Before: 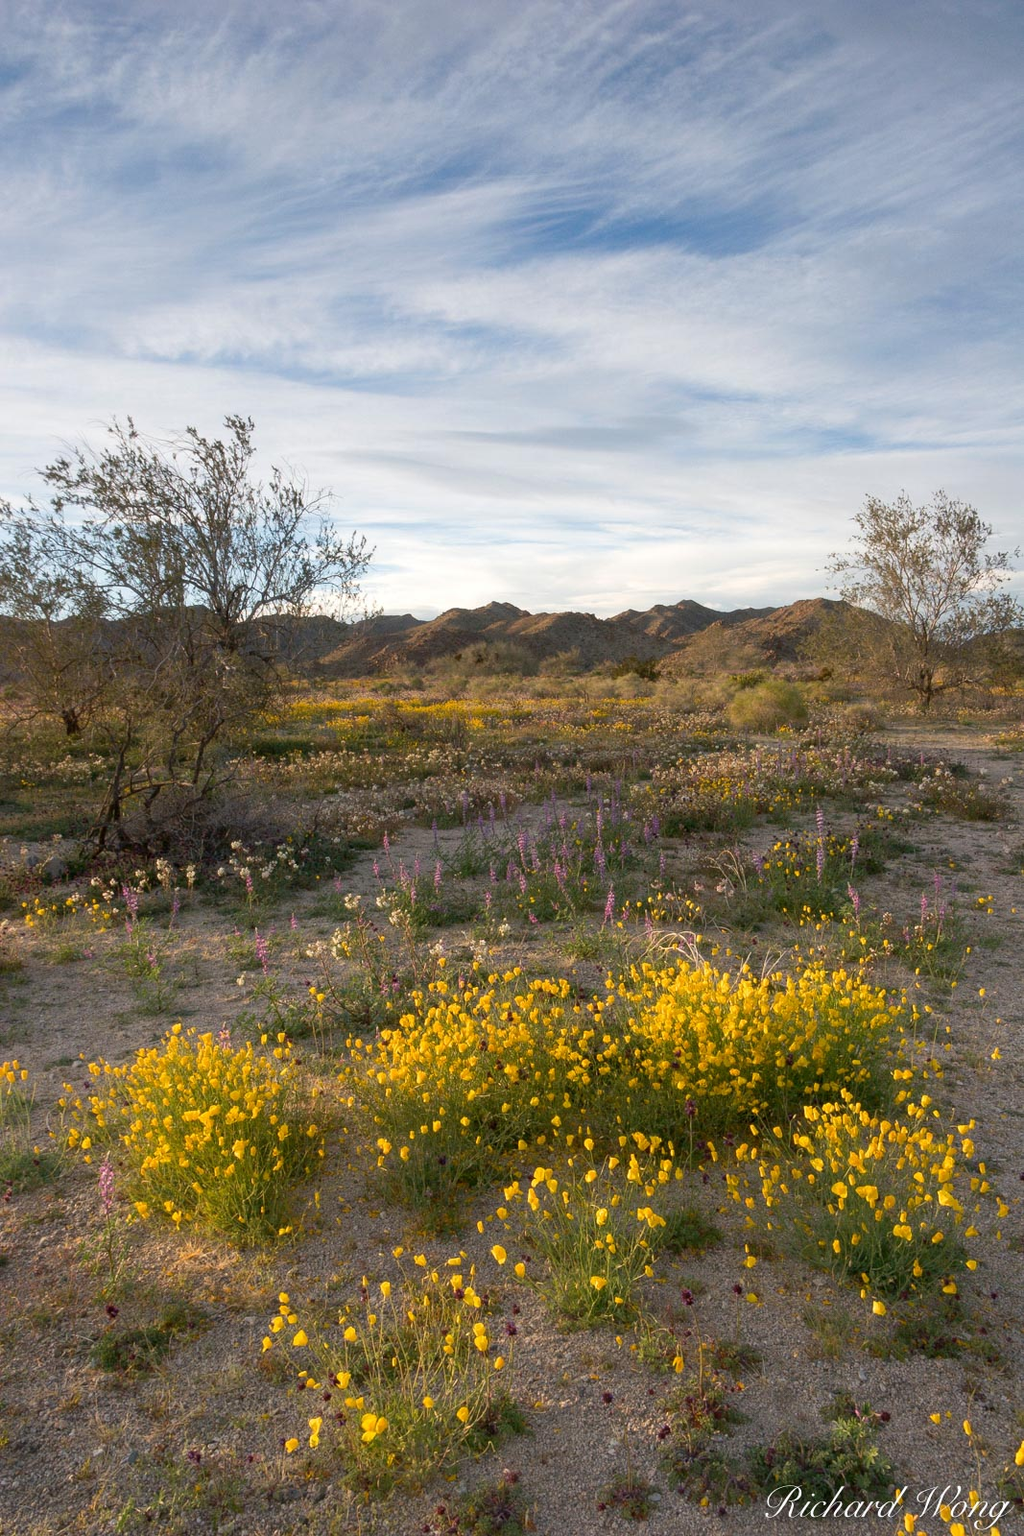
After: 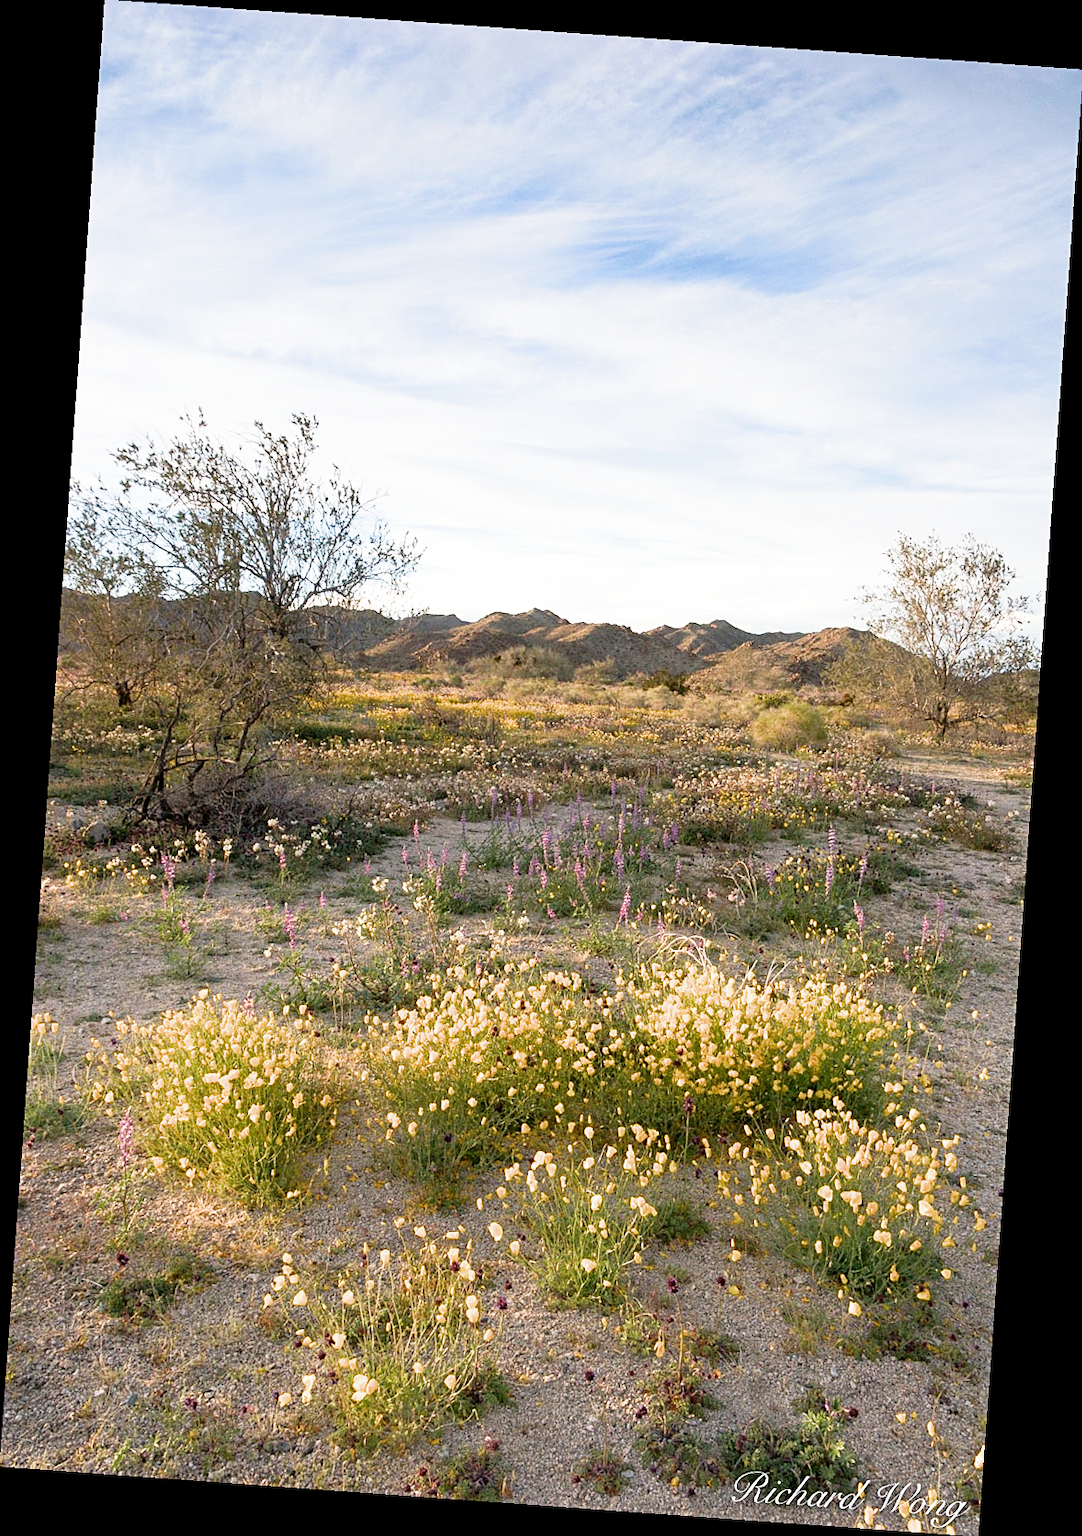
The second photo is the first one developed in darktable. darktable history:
filmic rgb: middle gray luminance 9.23%, black relative exposure -10.55 EV, white relative exposure 3.45 EV, threshold 6 EV, target black luminance 0%, hardness 5.98, latitude 59.69%, contrast 1.087, highlights saturation mix 5%, shadows ↔ highlights balance 29.23%, add noise in highlights 0, color science v3 (2019), use custom middle-gray values true, iterations of high-quality reconstruction 0, contrast in highlights soft, enable highlight reconstruction true
sharpen: on, module defaults
shadows and highlights: shadows 0, highlights 40
rotate and perspective: rotation 4.1°, automatic cropping off
